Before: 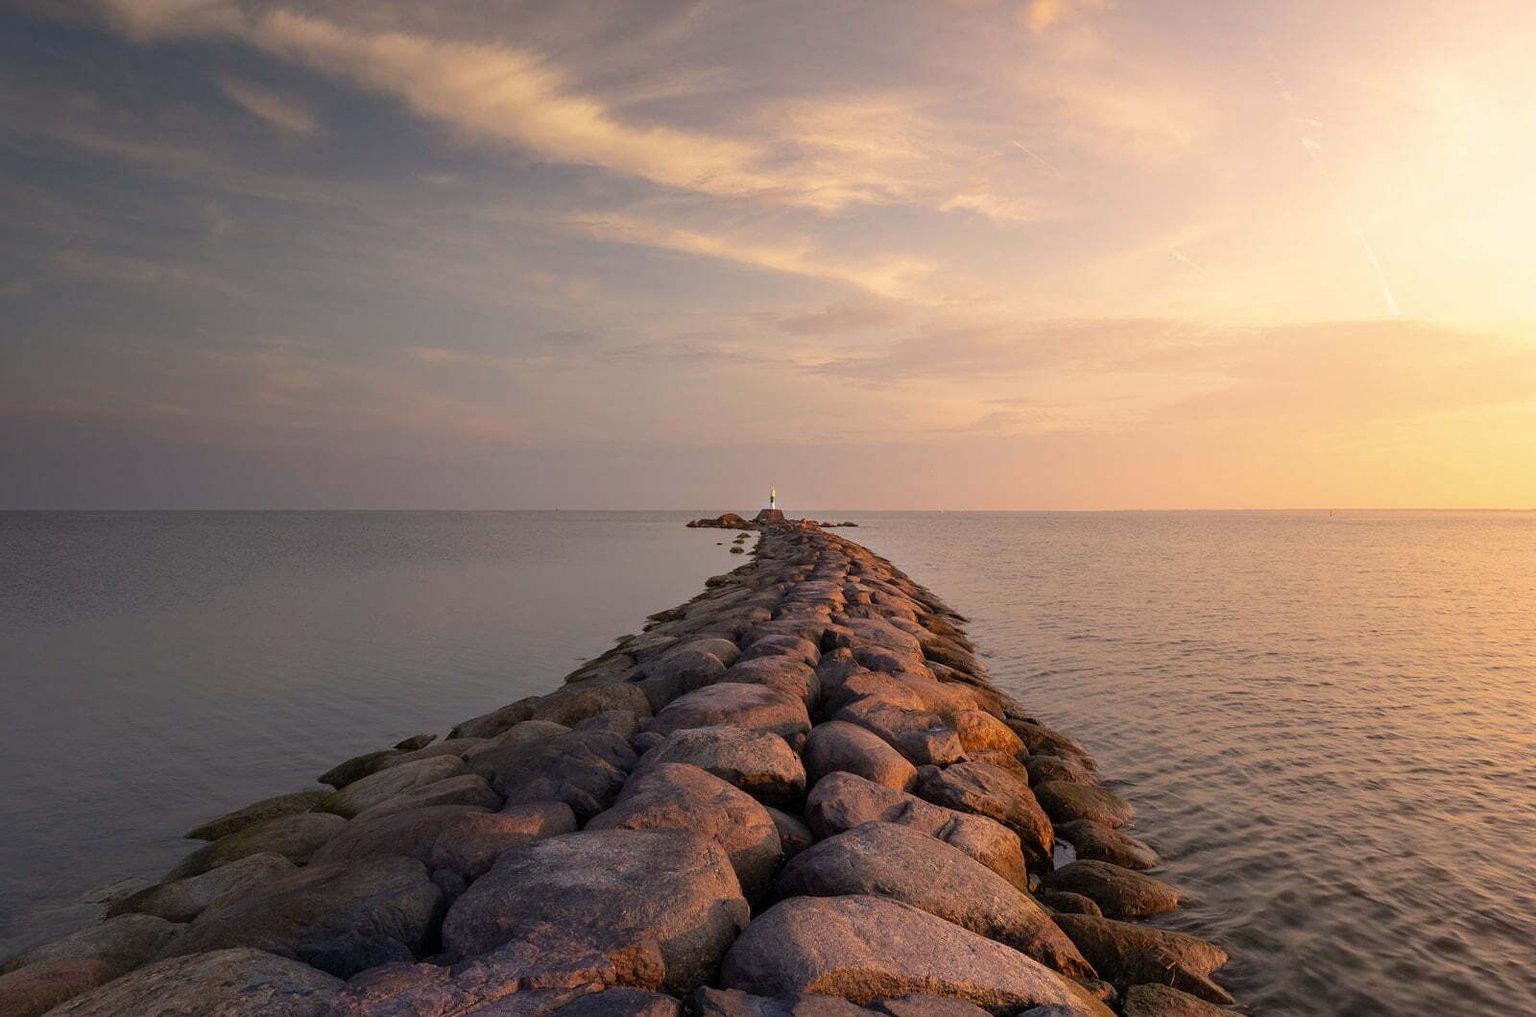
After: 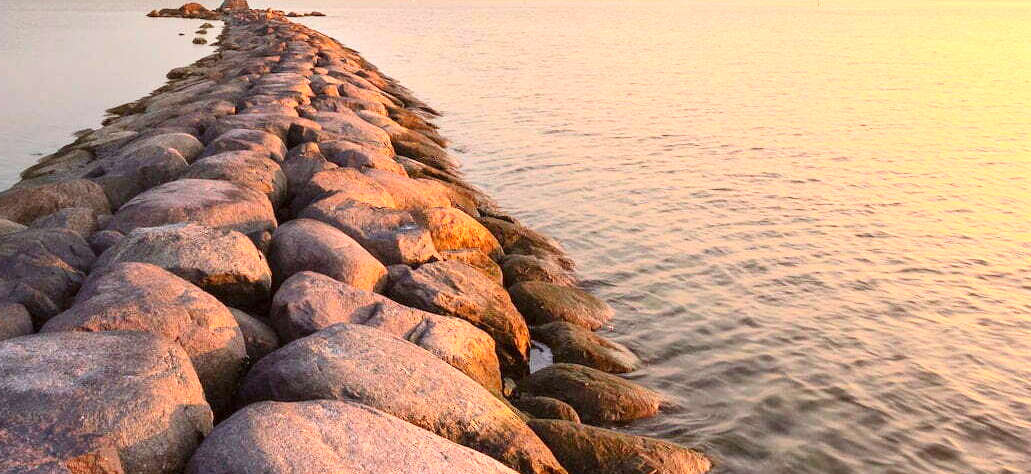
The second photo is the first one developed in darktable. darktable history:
color correction: highlights a* -4.98, highlights b* -3.76, shadows a* 3.83, shadows b* 4.08
exposure: black level correction 0, exposure 1 EV, compensate highlight preservation false
contrast brightness saturation: contrast 0.2, brightness 0.16, saturation 0.22
tone equalizer: on, module defaults
crop and rotate: left 35.509%, top 50.238%, bottom 4.934%
